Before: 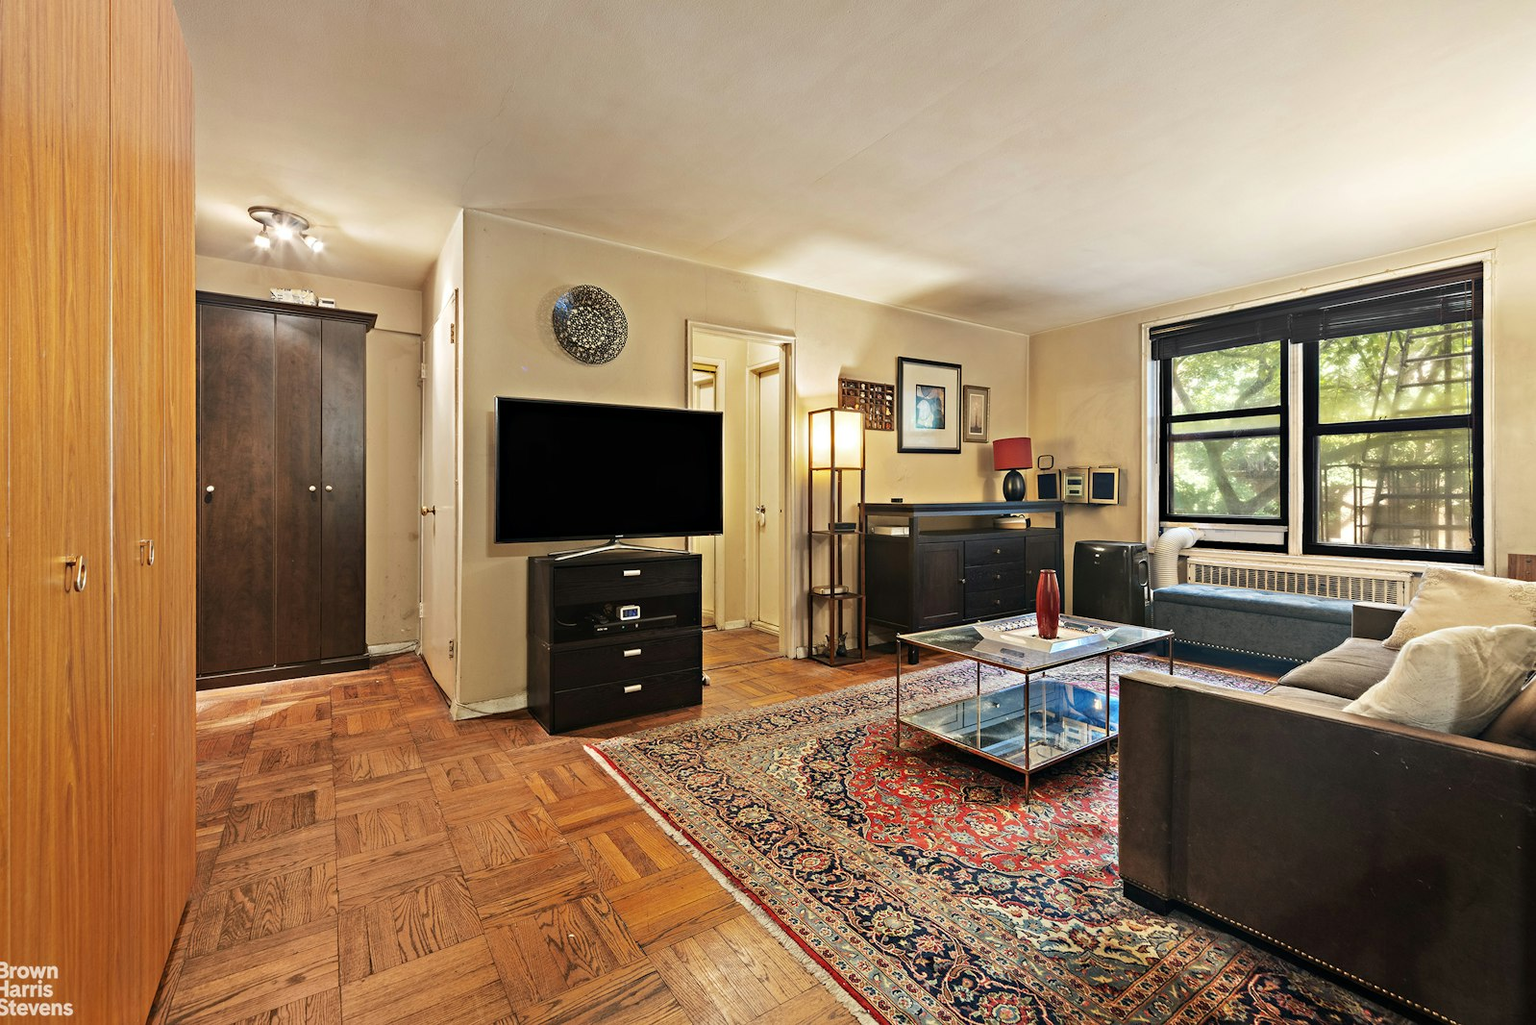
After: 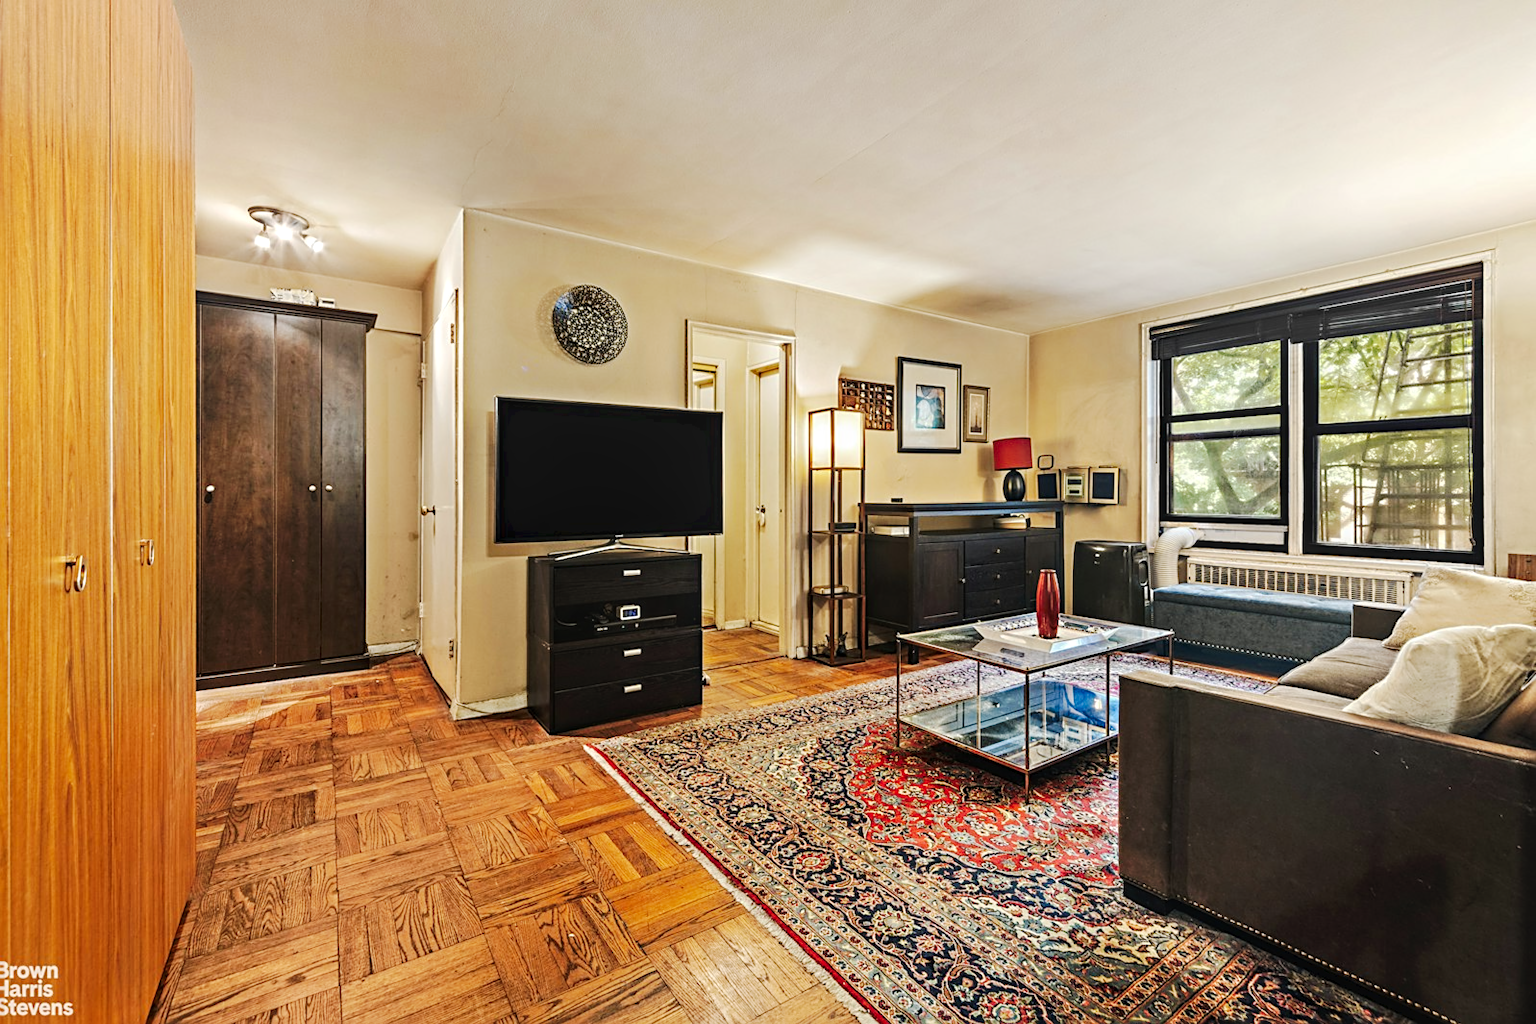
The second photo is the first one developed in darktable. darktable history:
lowpass: radius 0.5, unbound 0
local contrast: on, module defaults
tone curve: curves: ch0 [(0, 0) (0.003, 0.019) (0.011, 0.022) (0.025, 0.029) (0.044, 0.041) (0.069, 0.06) (0.1, 0.09) (0.136, 0.123) (0.177, 0.163) (0.224, 0.206) (0.277, 0.268) (0.335, 0.35) (0.399, 0.436) (0.468, 0.526) (0.543, 0.624) (0.623, 0.713) (0.709, 0.779) (0.801, 0.845) (0.898, 0.912) (1, 1)], preserve colors none
sharpen: on, module defaults
